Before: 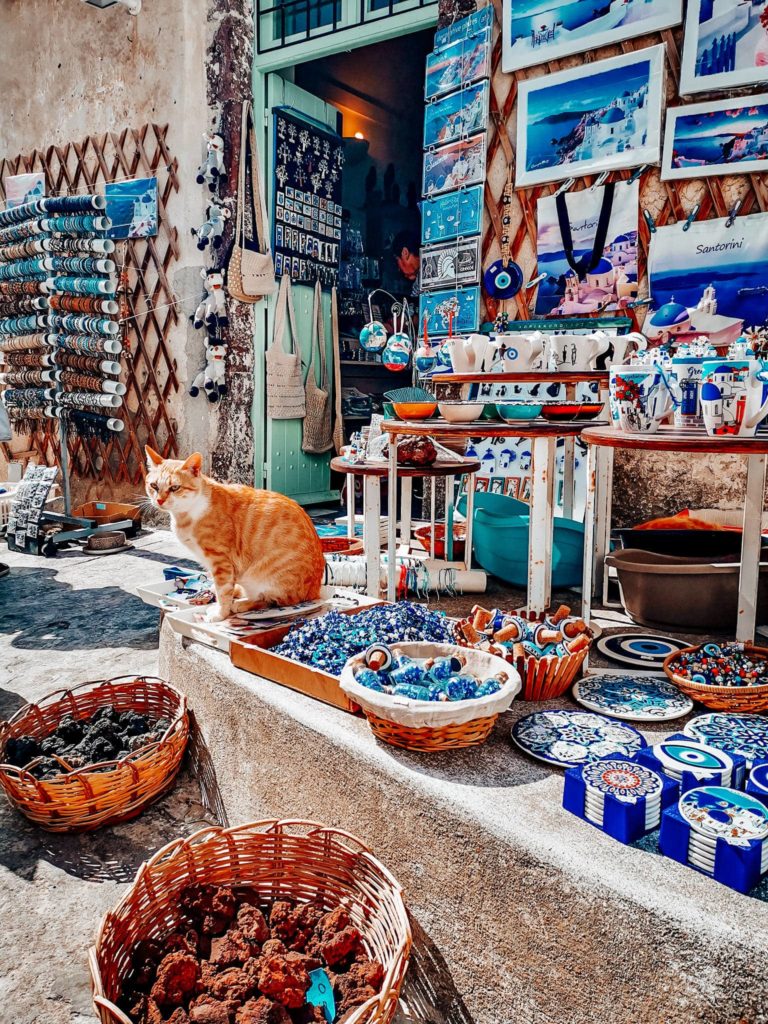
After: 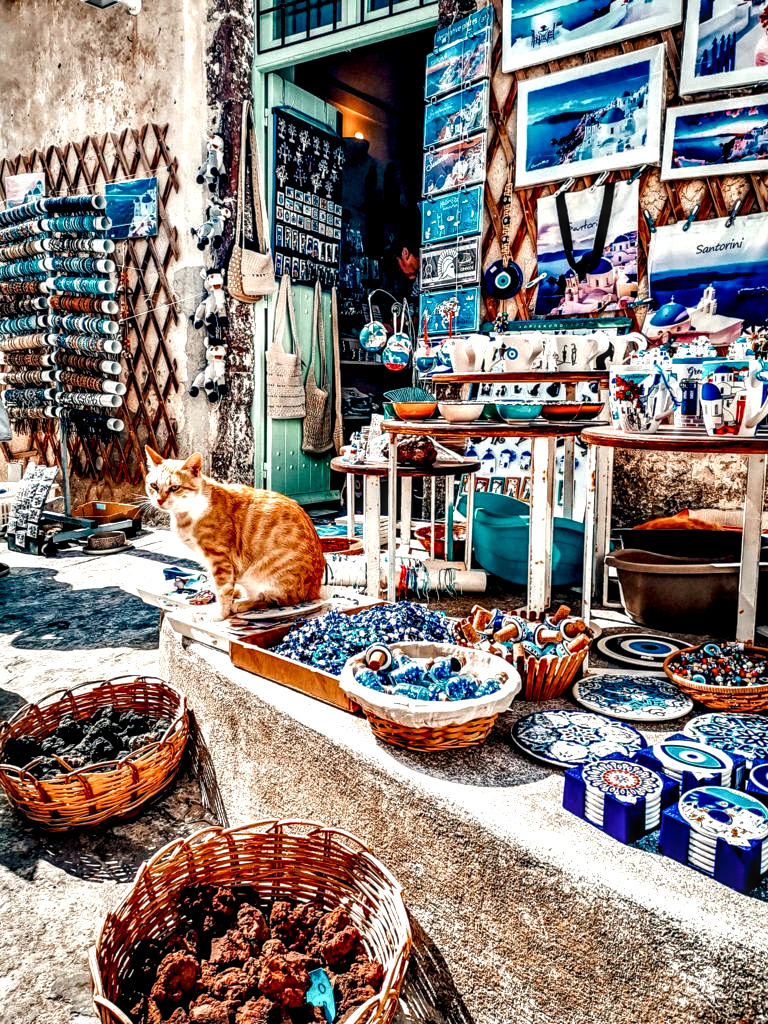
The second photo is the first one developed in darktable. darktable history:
local contrast: highlights 79%, shadows 56%, detail 175%, midtone range 0.428
color balance rgb: shadows lift › chroma 2.79%, shadows lift › hue 190.66°, power › hue 171.85°, highlights gain › chroma 2.16%, highlights gain › hue 75.26°, global offset › luminance -0.51%, perceptual saturation grading › highlights -33.8%, perceptual saturation grading › mid-tones 14.98%, perceptual saturation grading › shadows 48.43%, perceptual brilliance grading › highlights 15.68%, perceptual brilliance grading › mid-tones 6.62%, perceptual brilliance grading › shadows -14.98%, global vibrance 11.32%, contrast 5.05%
